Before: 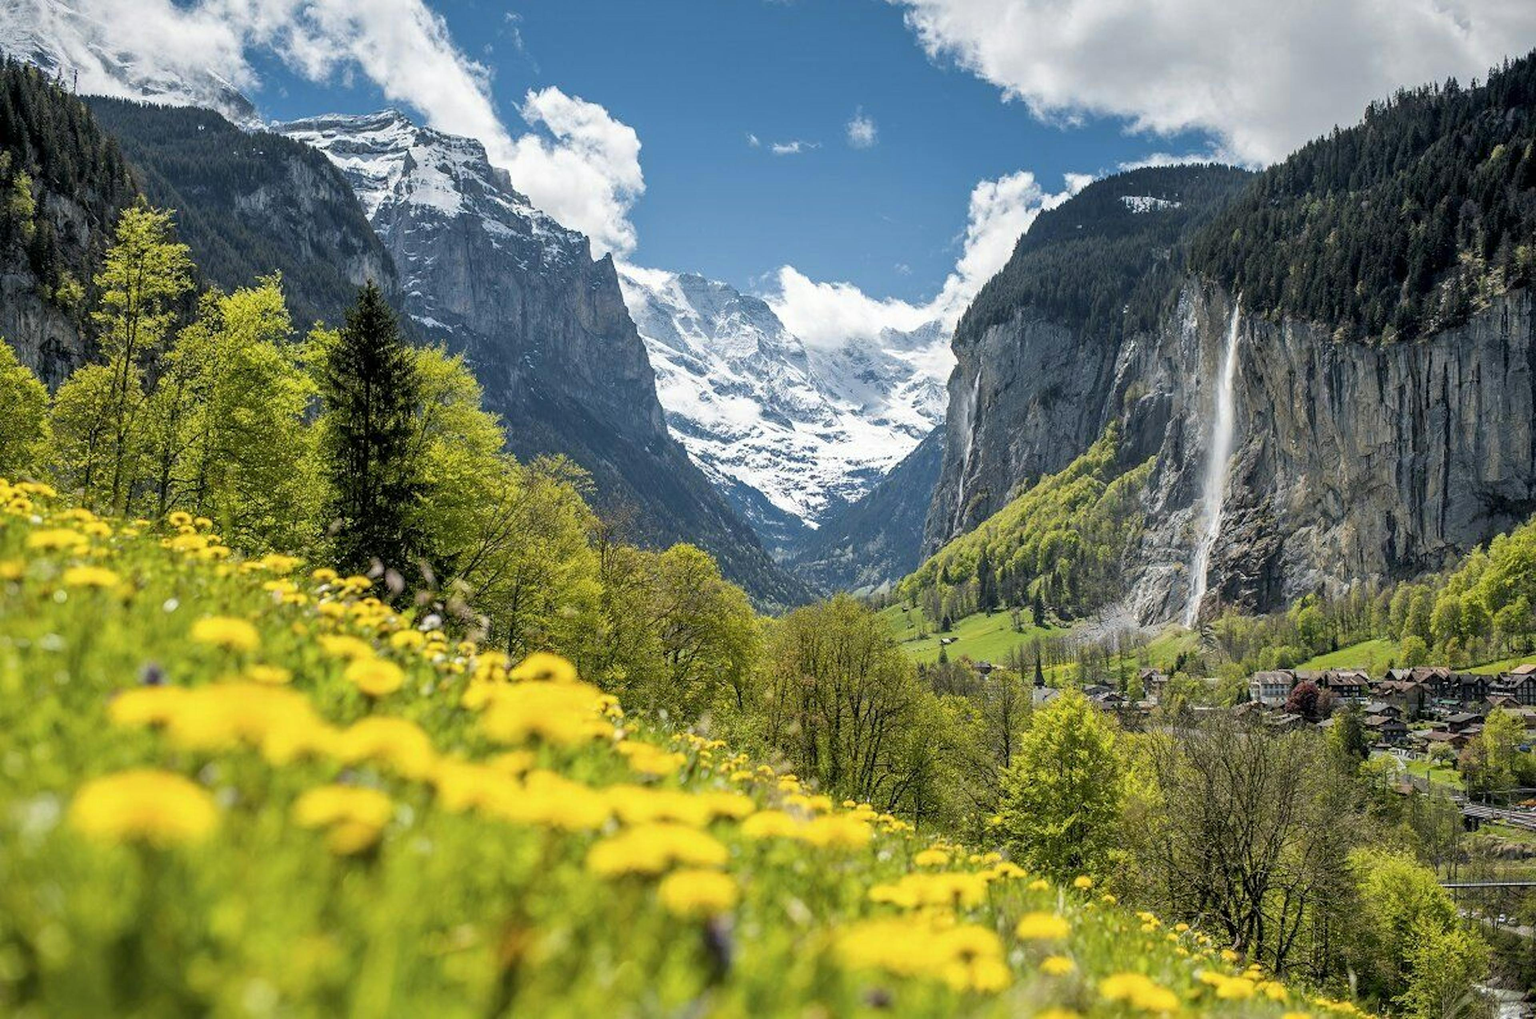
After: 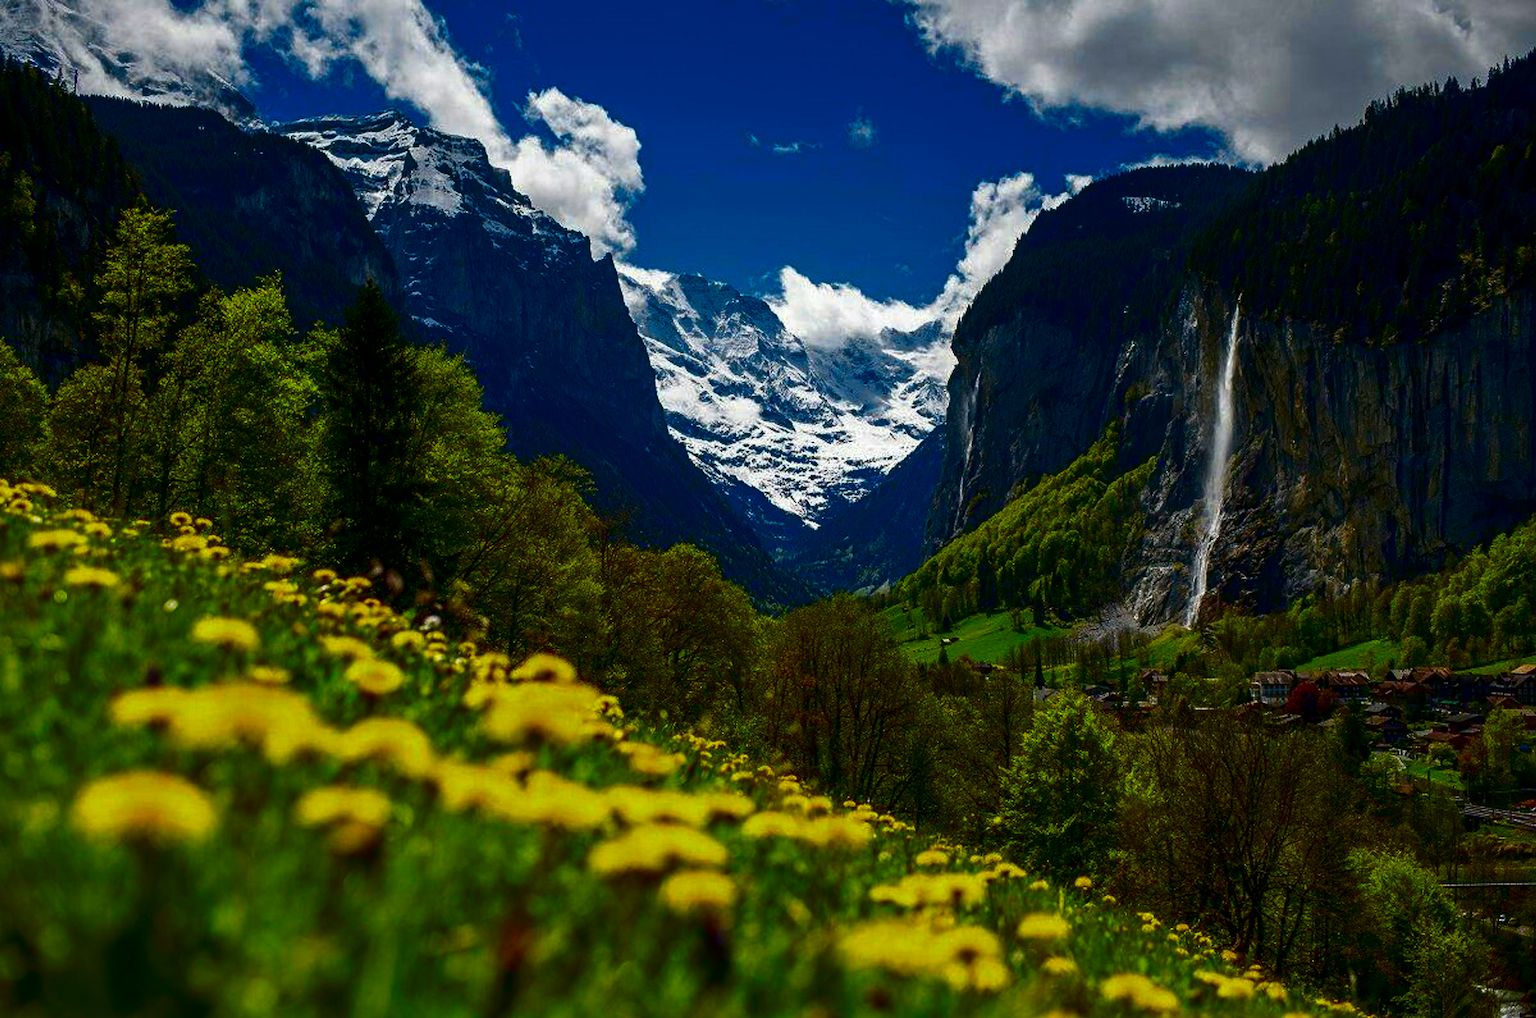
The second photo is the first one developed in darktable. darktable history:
contrast brightness saturation: brightness -0.991, saturation 0.992
